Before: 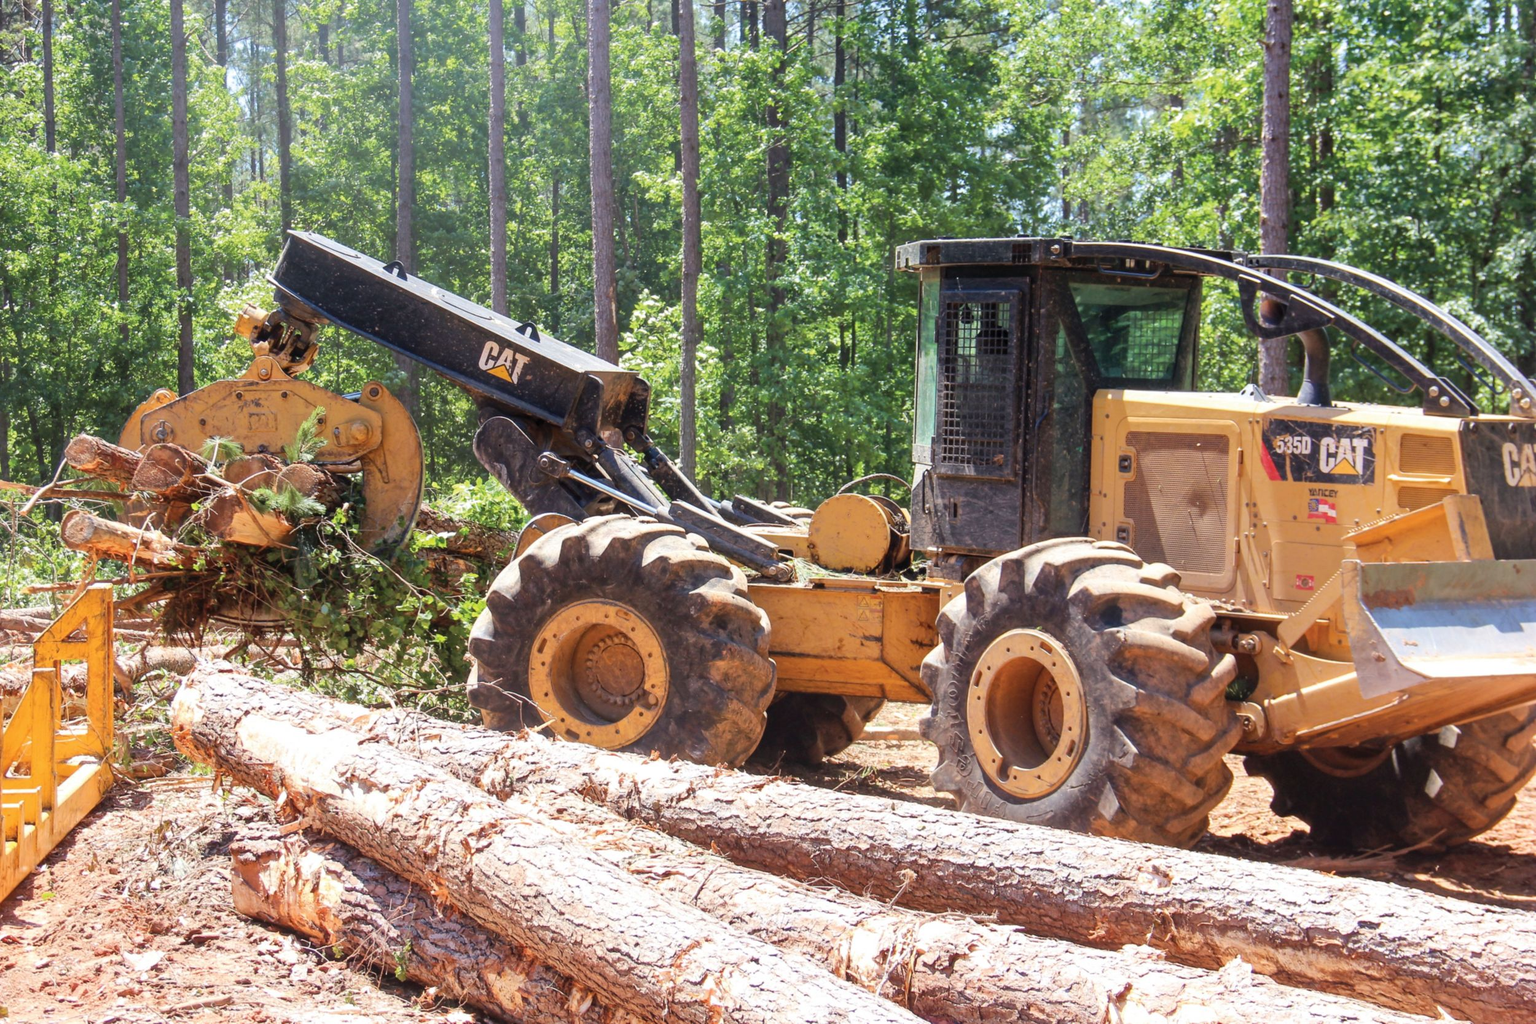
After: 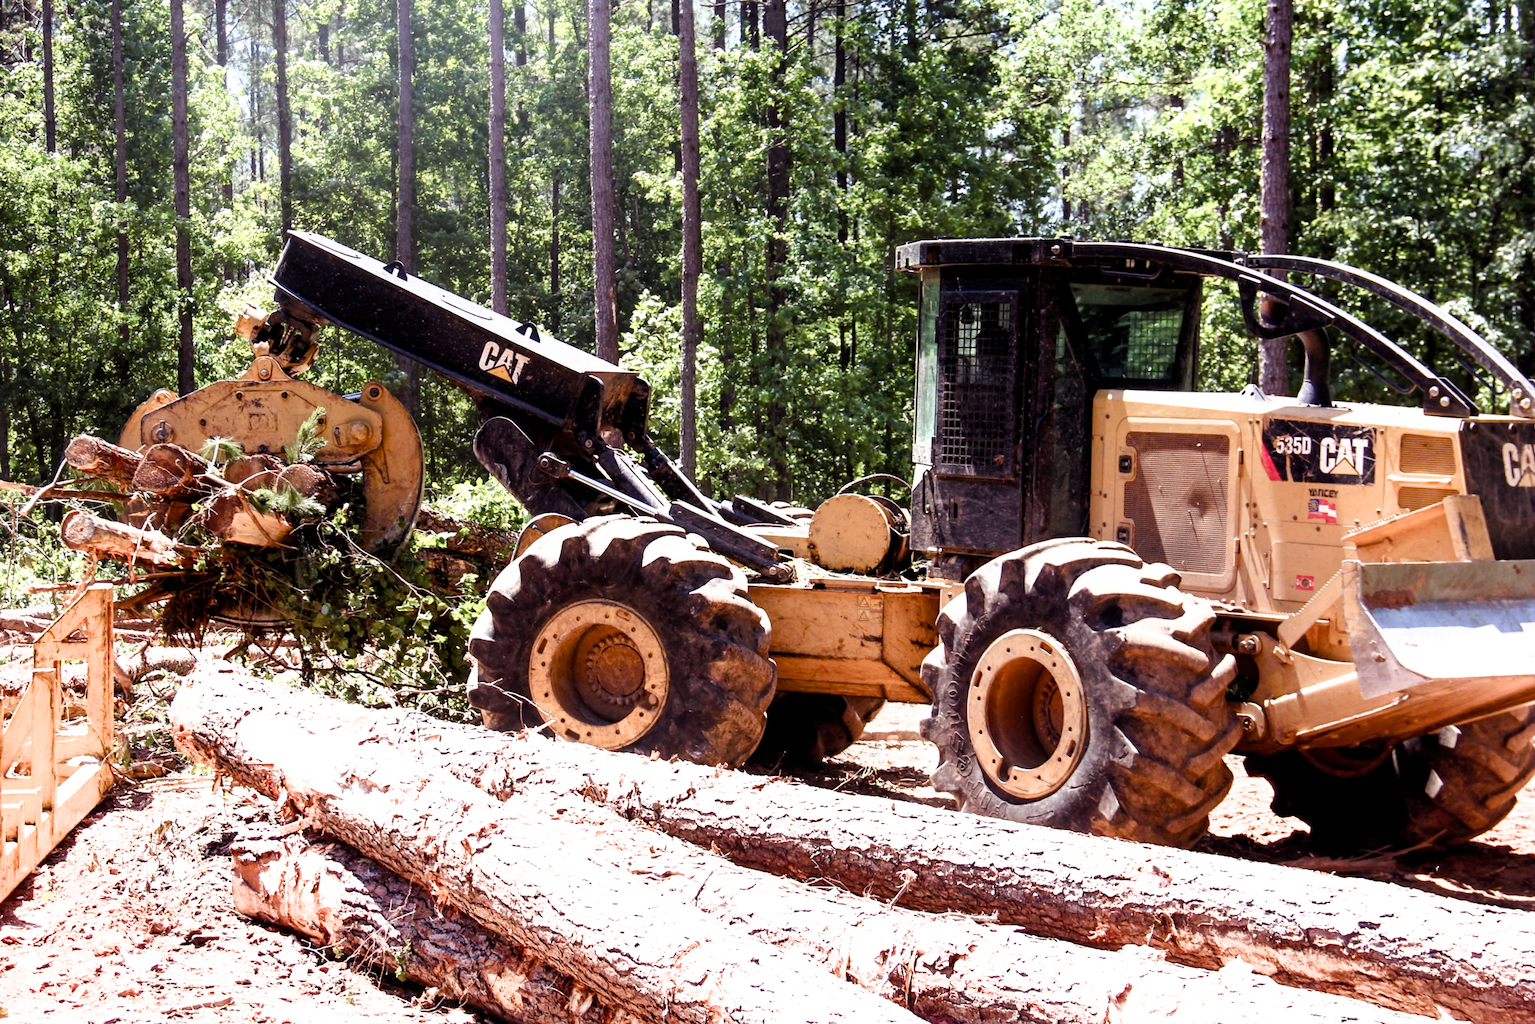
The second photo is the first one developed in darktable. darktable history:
tone equalizer: -8 EV -0.001 EV, -7 EV 0.001 EV, -6 EV -0.004 EV, -5 EV -0.011 EV, -4 EV -0.07 EV, -3 EV -0.226 EV, -2 EV -0.293 EV, -1 EV 0.103 EV, +0 EV 0.295 EV, mask exposure compensation -0.515 EV
color balance rgb: power › luminance -7.755%, power › chroma 1.324%, power › hue 330.47°, global offset › luminance -0.469%, perceptual saturation grading › global saturation 20%, perceptual saturation grading › highlights -50.233%, perceptual saturation grading › shadows 30.36%, perceptual brilliance grading › global brilliance 4.158%, contrast -10.113%
filmic rgb: black relative exposure -8.25 EV, white relative exposure 2.22 EV, threshold 2.96 EV, hardness 7.17, latitude 86.49%, contrast 1.68, highlights saturation mix -3.07%, shadows ↔ highlights balance -2.01%, enable highlight reconstruction true
